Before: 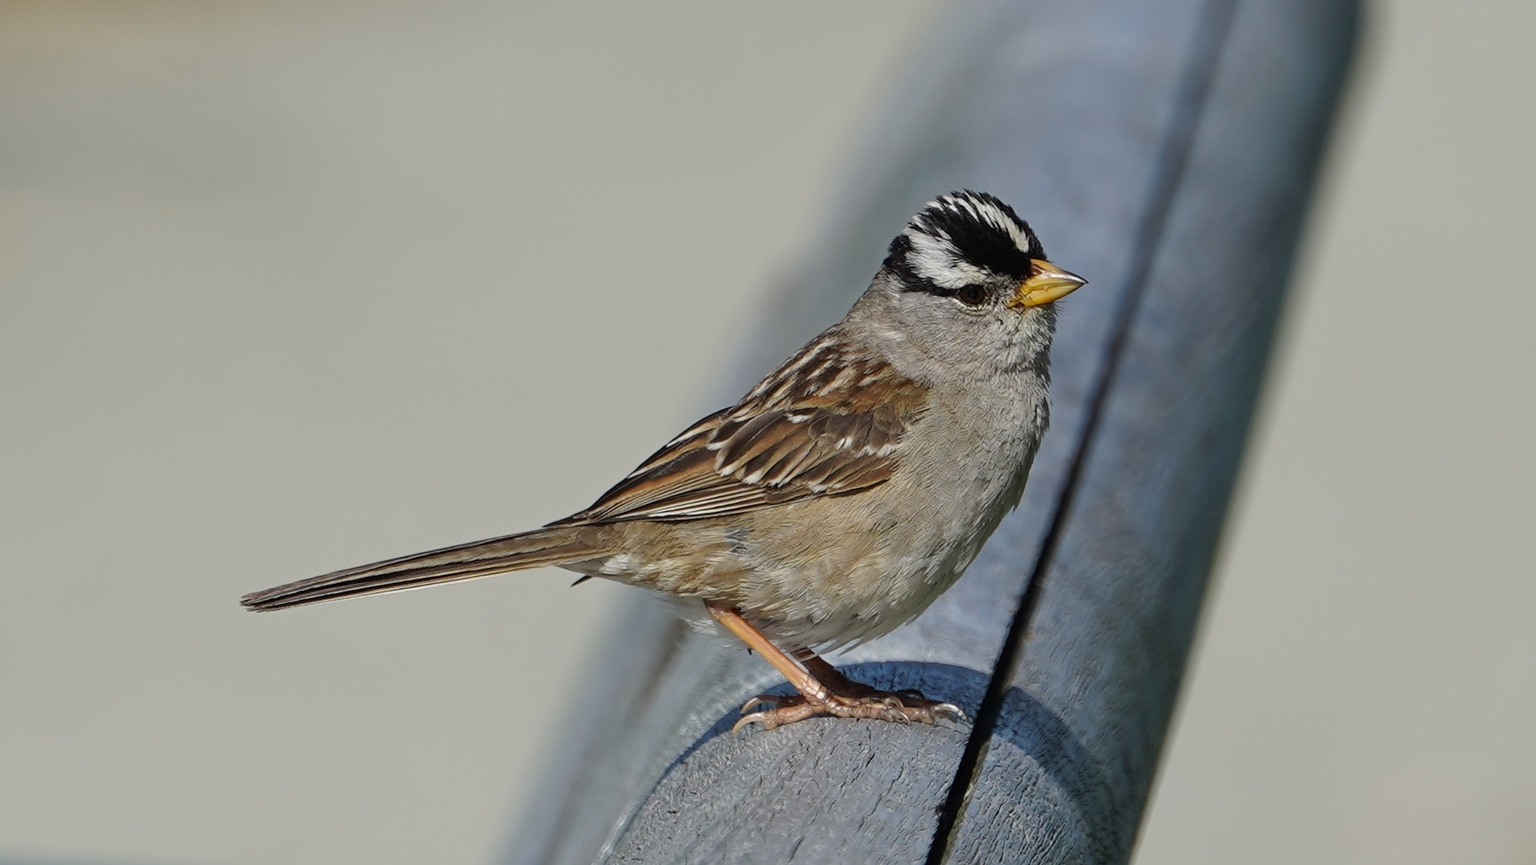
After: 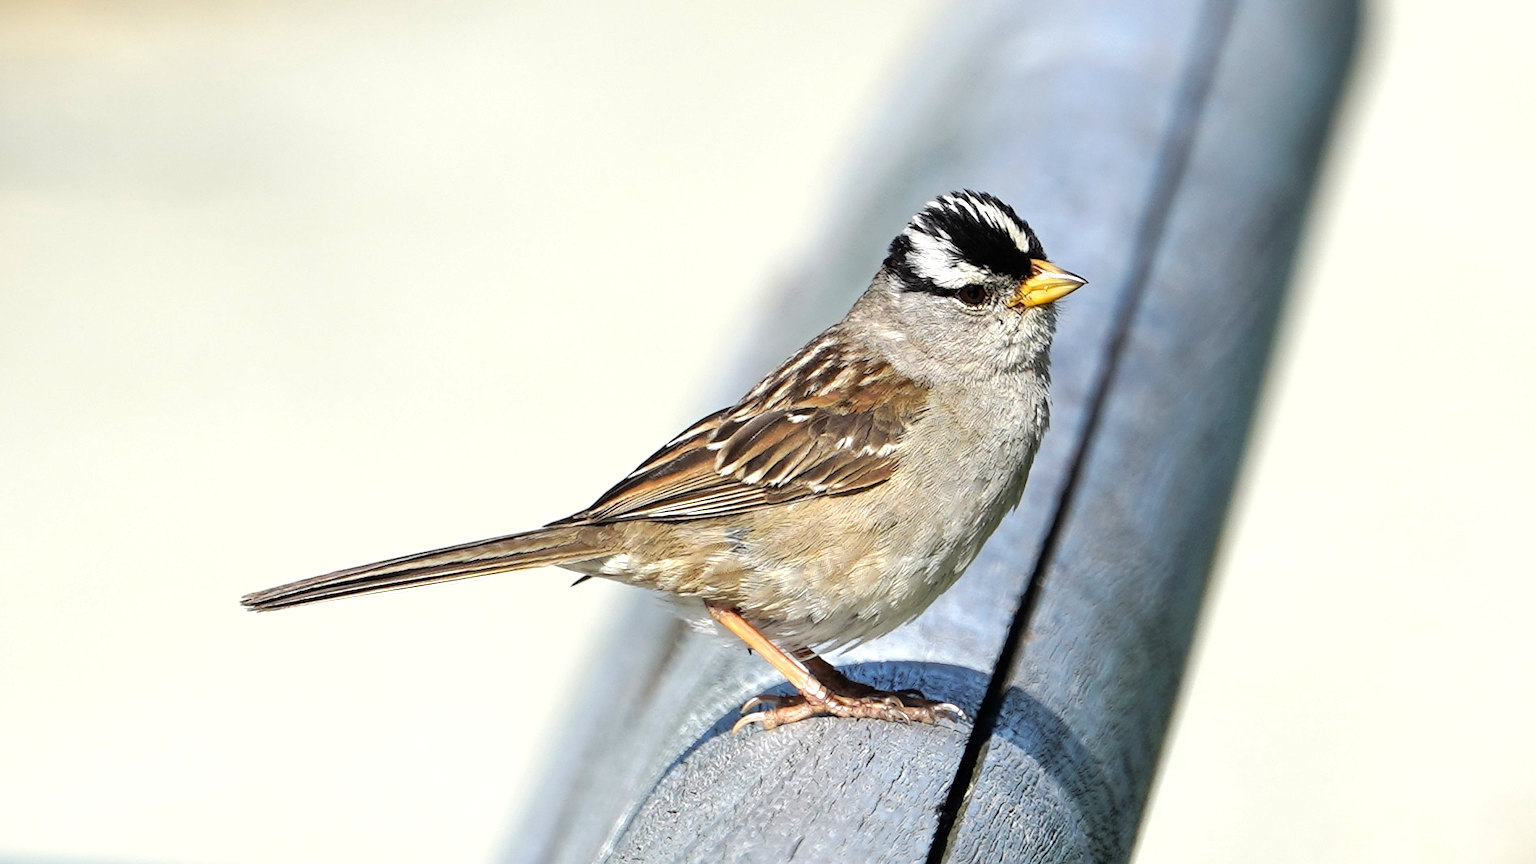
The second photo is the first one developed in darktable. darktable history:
exposure: black level correction 0.001, exposure 0.499 EV, compensate exposure bias true, compensate highlight preservation false
tone equalizer: -8 EV -0.732 EV, -7 EV -0.679 EV, -6 EV -0.562 EV, -5 EV -0.418 EV, -3 EV 0.373 EV, -2 EV 0.6 EV, -1 EV 0.677 EV, +0 EV 0.759 EV
